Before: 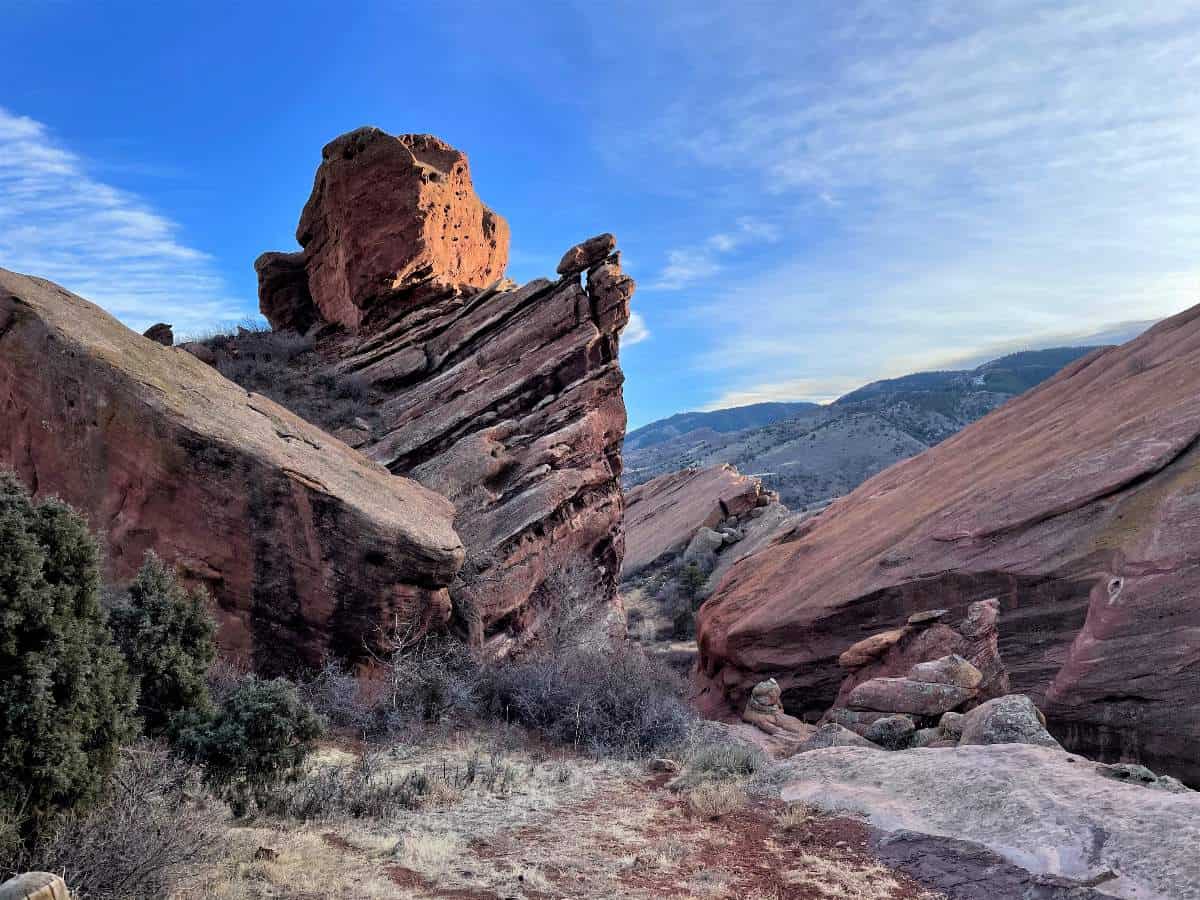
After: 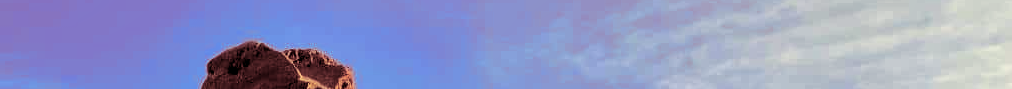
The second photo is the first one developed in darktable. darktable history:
color correction: highlights a* 2.72, highlights b* 22.8
crop and rotate: left 9.644%, top 9.491%, right 6.021%, bottom 80.509%
split-toning: highlights › saturation 0, balance -61.83
local contrast: on, module defaults
